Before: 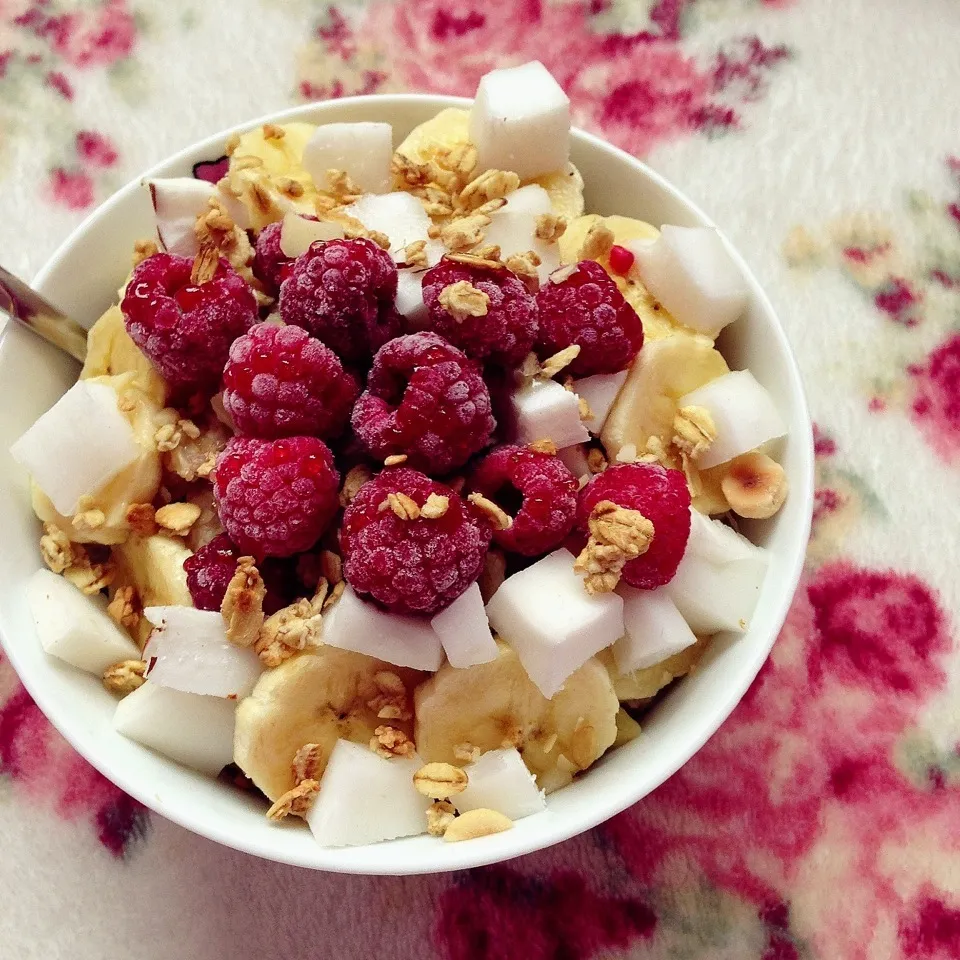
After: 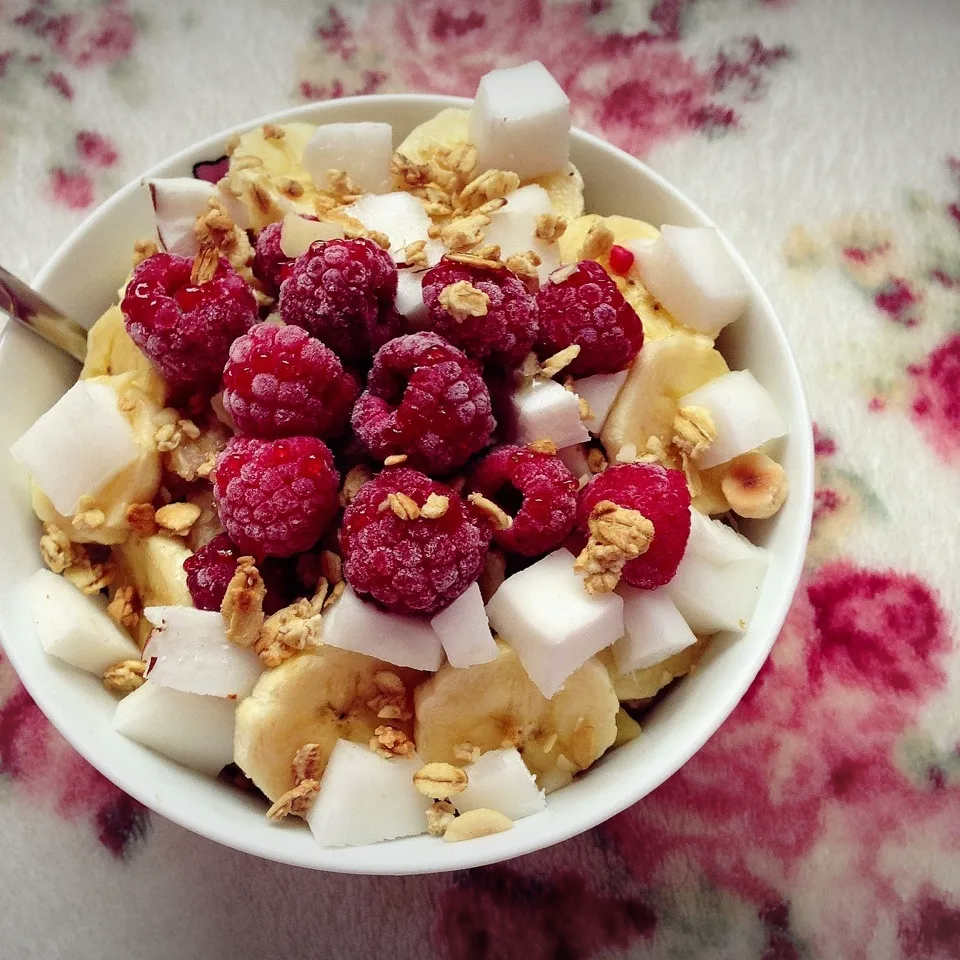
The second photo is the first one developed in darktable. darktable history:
vignetting: fall-off start 97.95%, fall-off radius 101.18%, width/height ratio 1.427, unbound false
